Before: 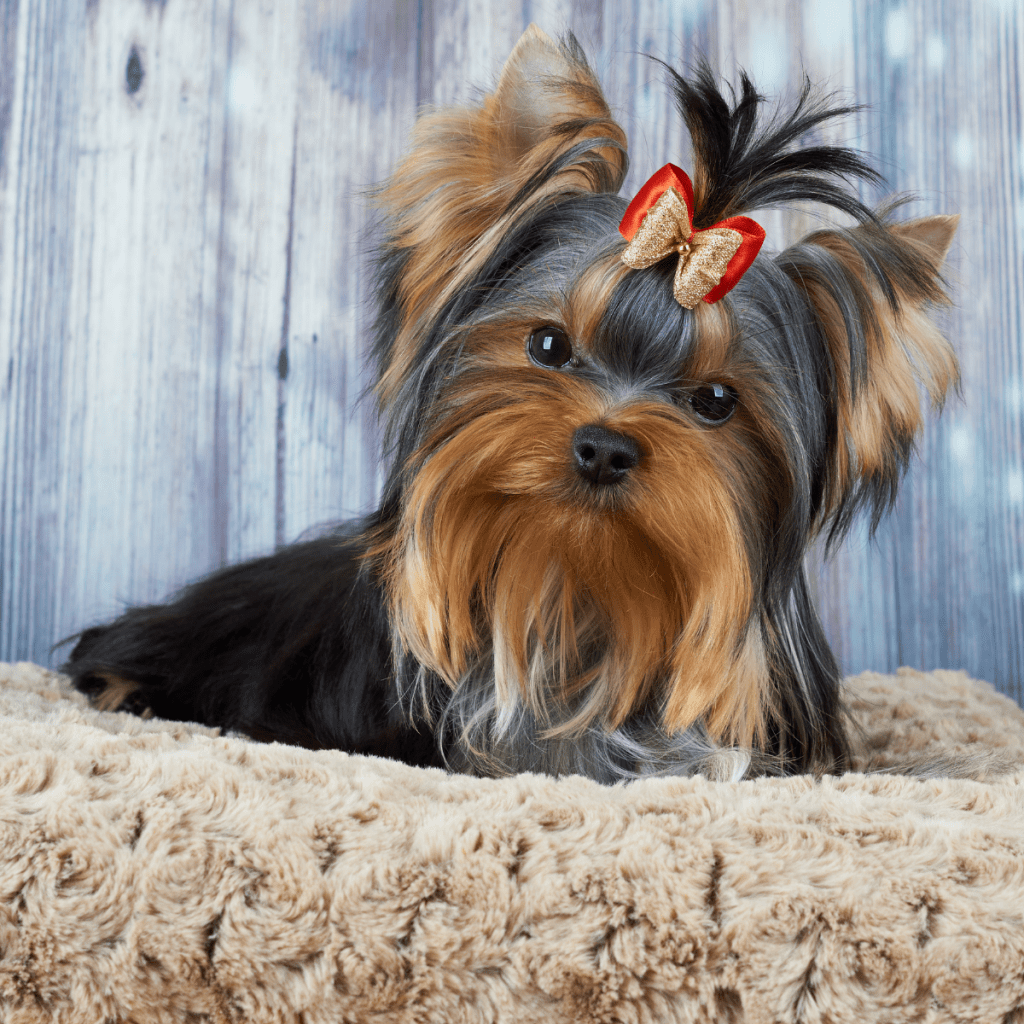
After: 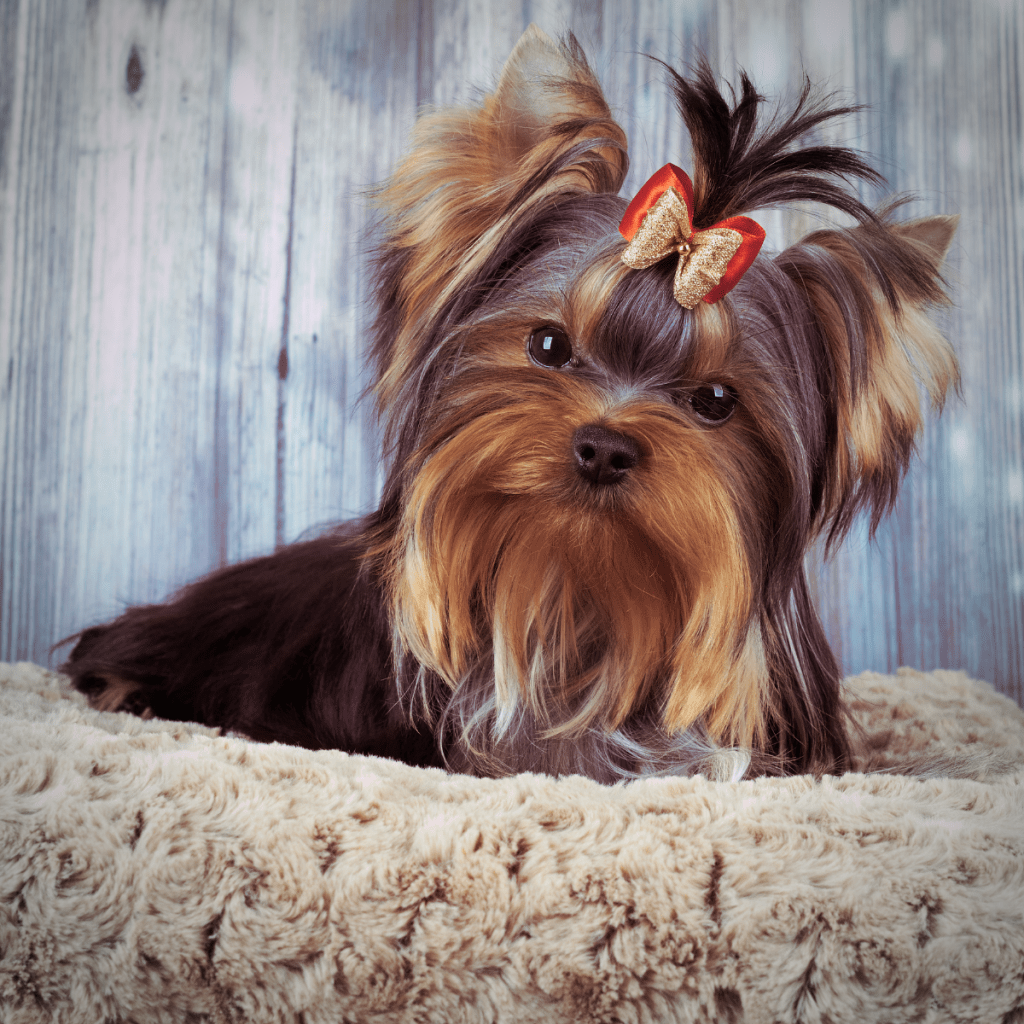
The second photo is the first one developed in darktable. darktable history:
vignetting: fall-off start 71.74%
split-toning: highlights › hue 298.8°, highlights › saturation 0.73, compress 41.76%
